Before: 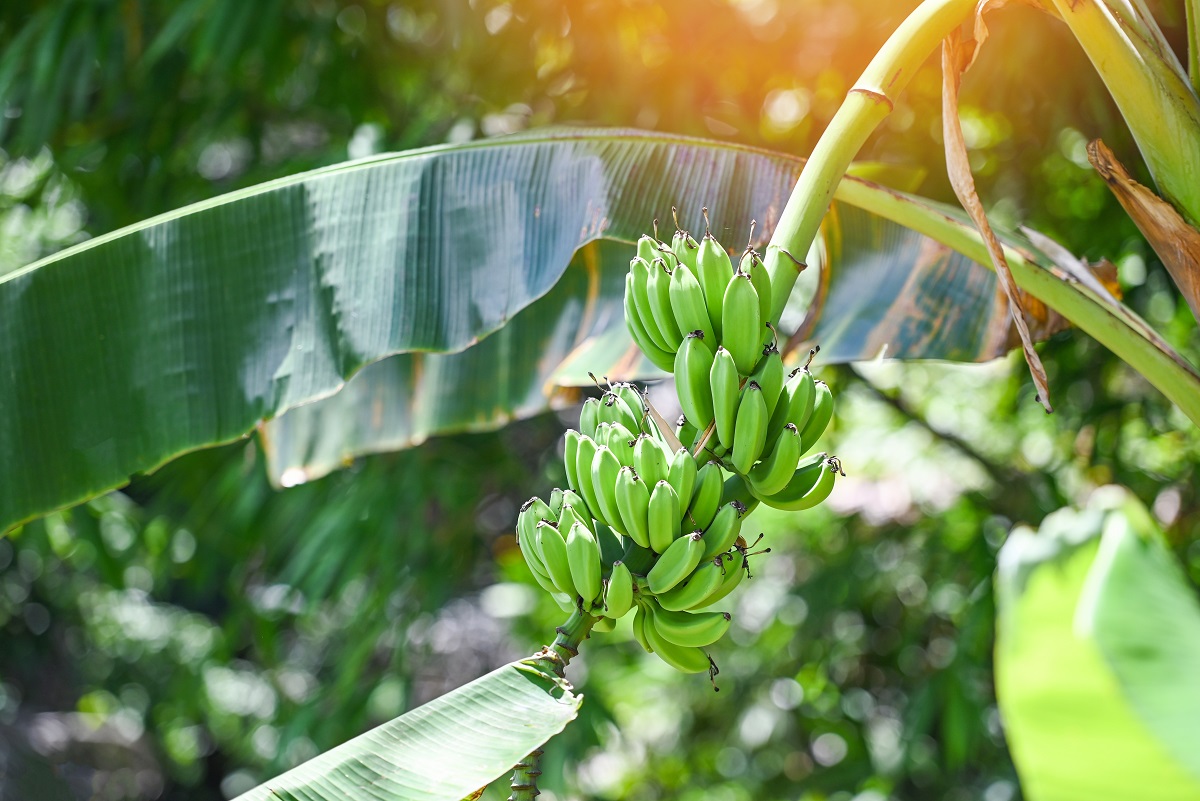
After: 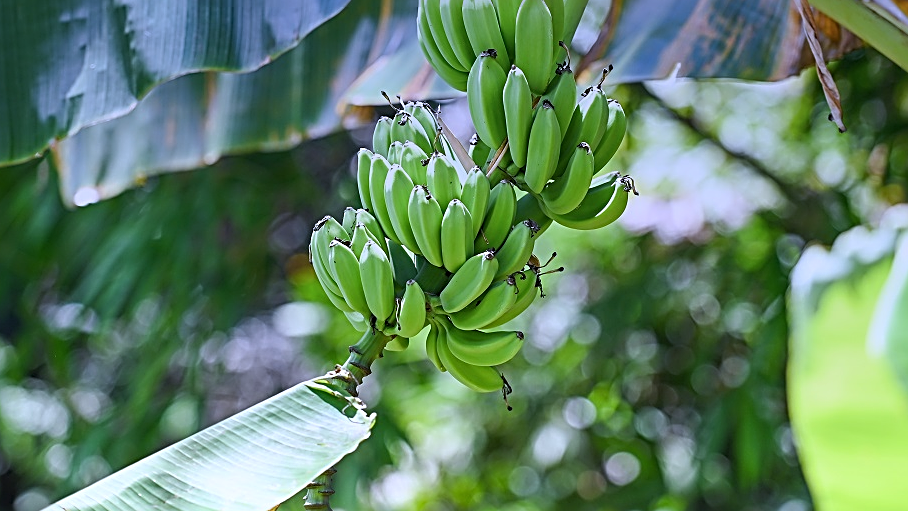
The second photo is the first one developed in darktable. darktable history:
white balance: red 0.967, blue 1.119, emerald 0.756
crop and rotate: left 17.299%, top 35.115%, right 7.015%, bottom 1.024%
graduated density: hue 238.83°, saturation 50%
sharpen: radius 2.543, amount 0.636
